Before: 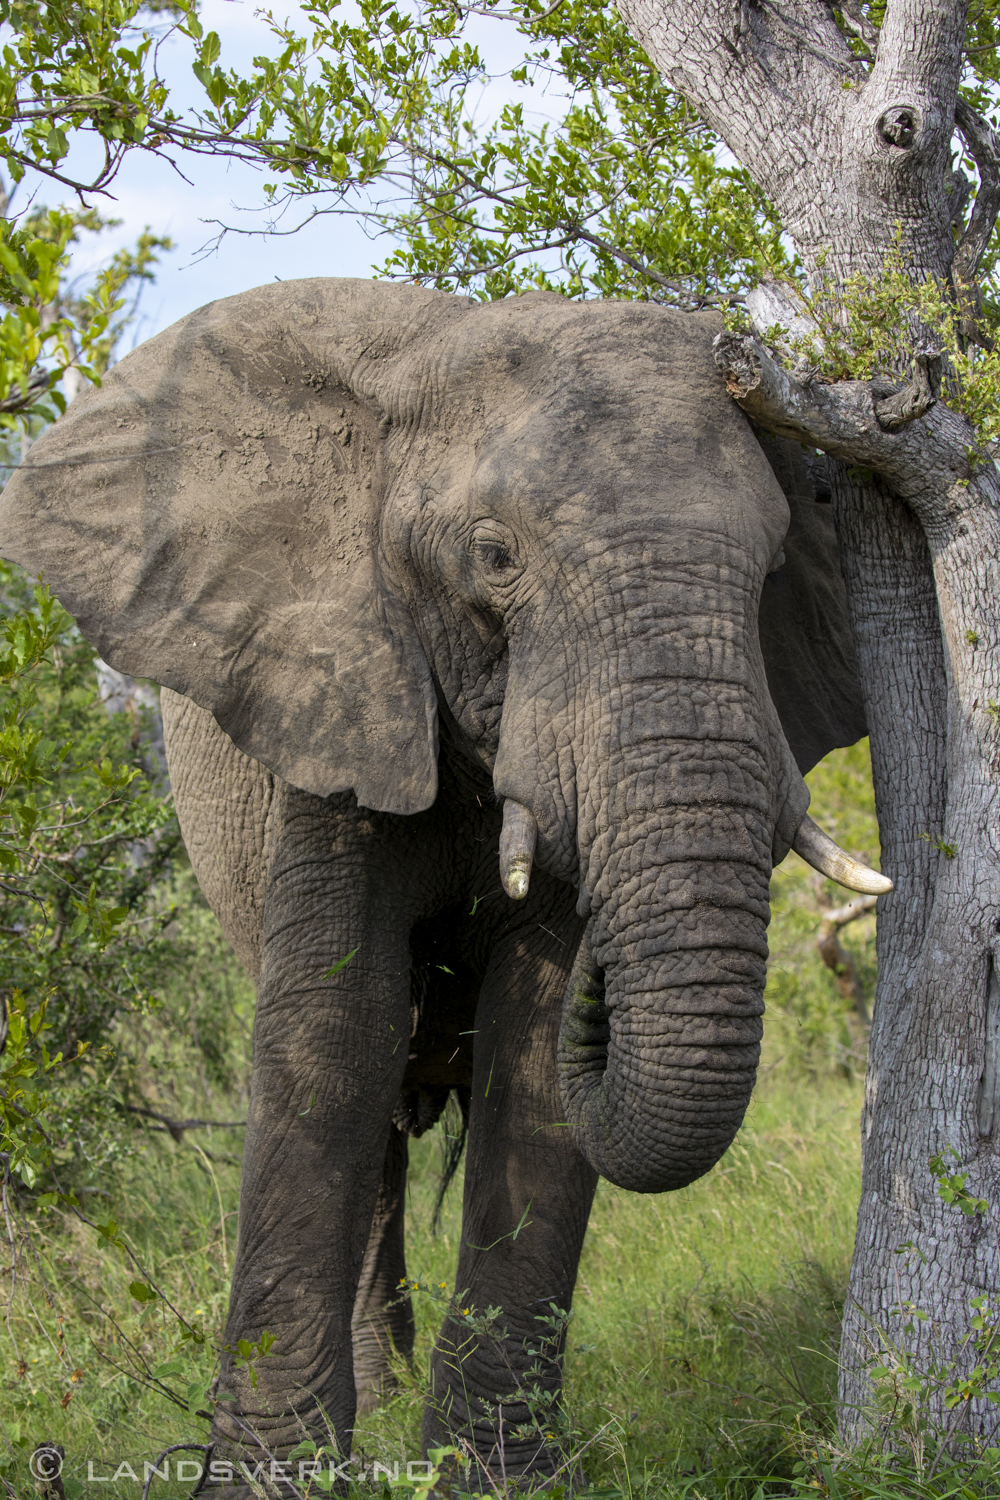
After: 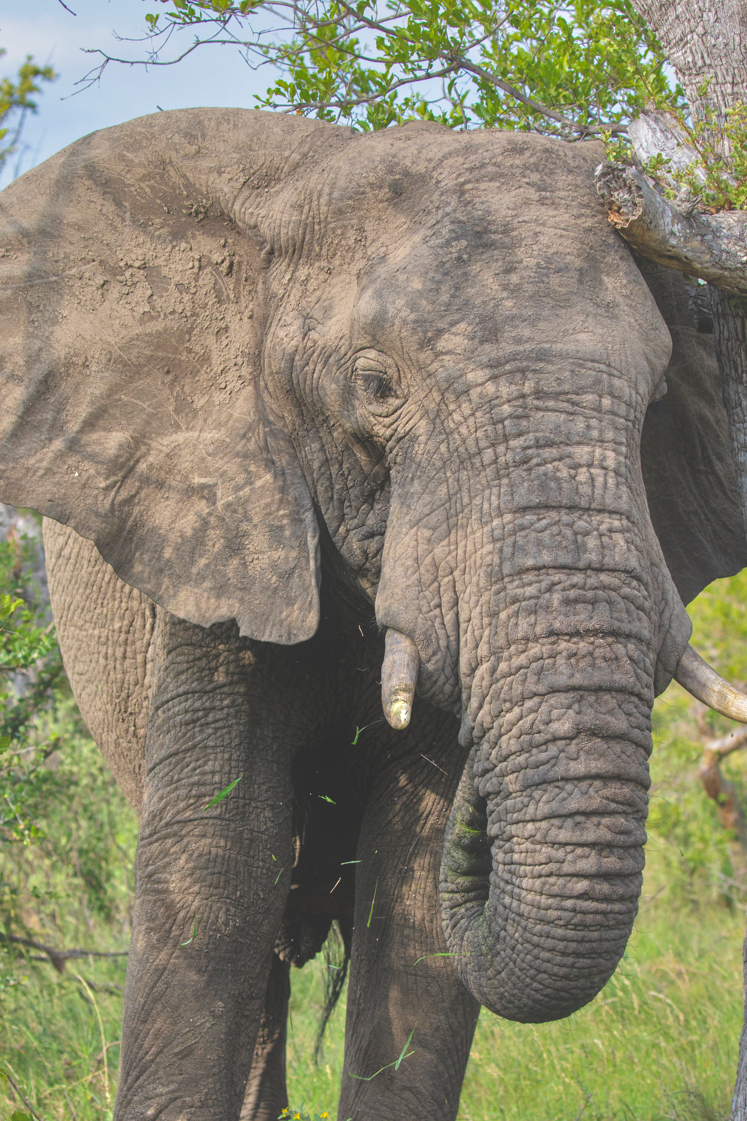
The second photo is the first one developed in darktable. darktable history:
exposure: black level correction -0.014, exposure -0.193 EV, compensate highlight preservation false
crop and rotate: left 11.831%, top 11.346%, right 13.429%, bottom 13.899%
shadows and highlights: on, module defaults
tone equalizer: -7 EV 0.15 EV, -6 EV 0.6 EV, -5 EV 1.15 EV, -4 EV 1.33 EV, -3 EV 1.15 EV, -2 EV 0.6 EV, -1 EV 0.15 EV, mask exposure compensation -0.5 EV
